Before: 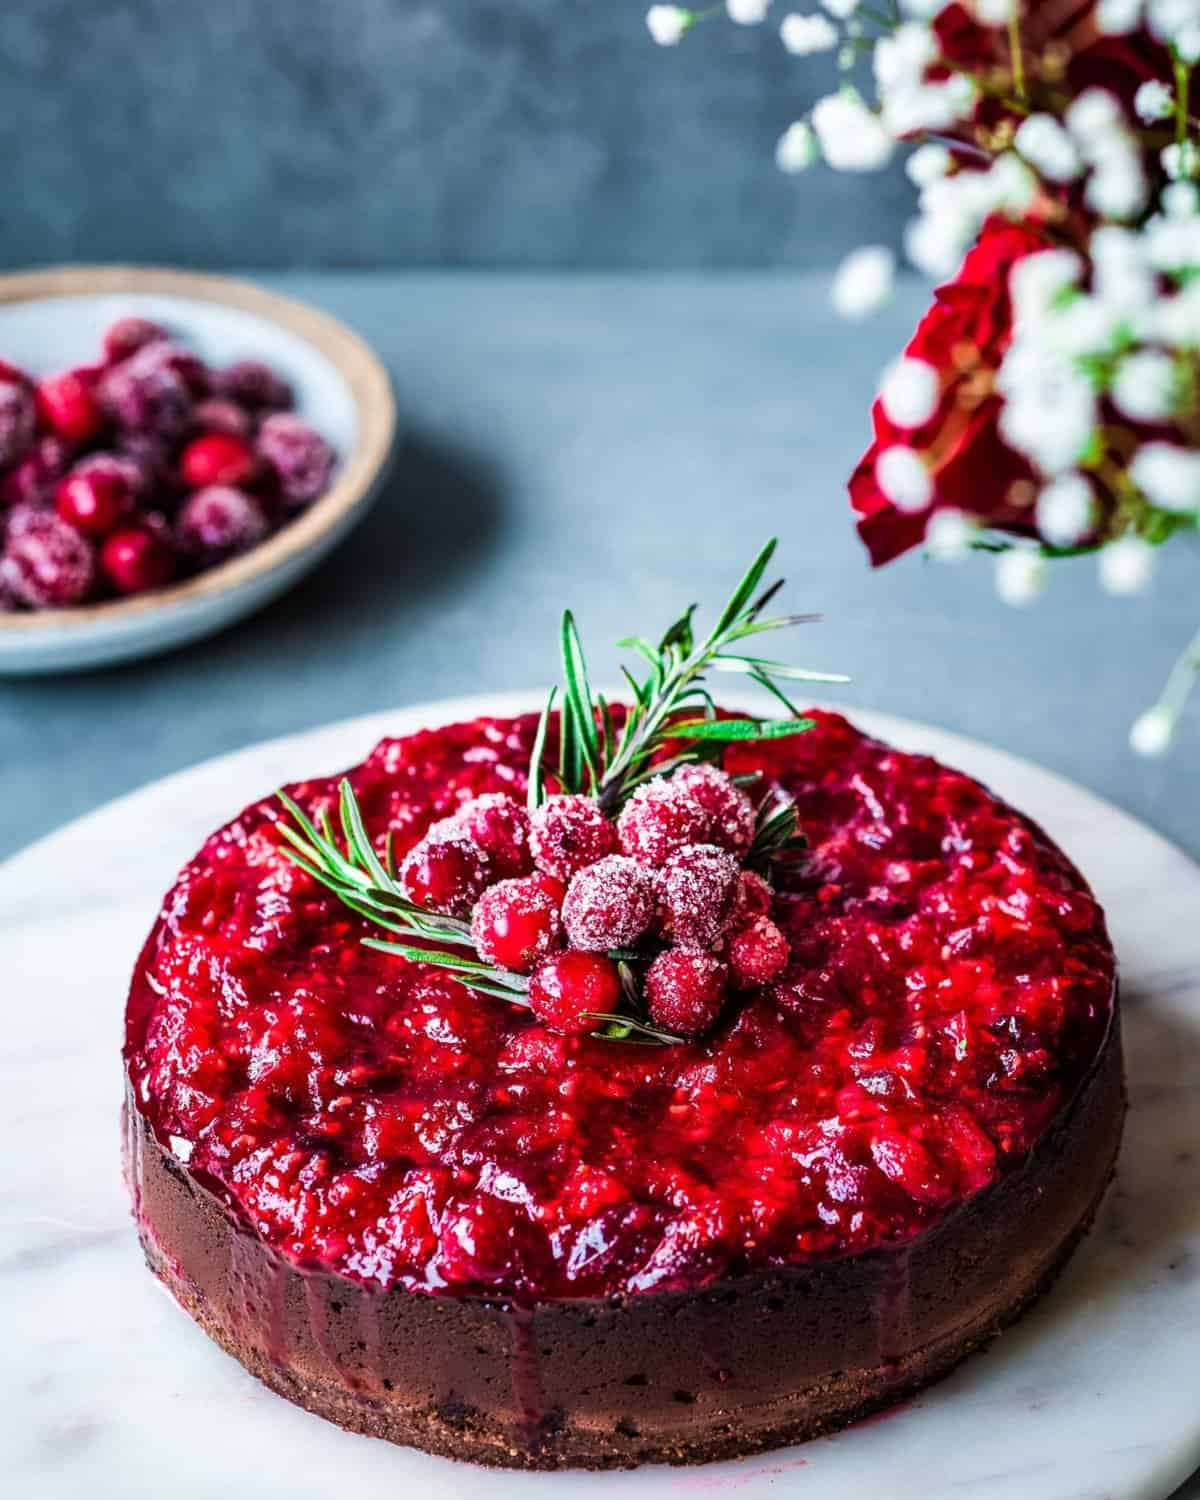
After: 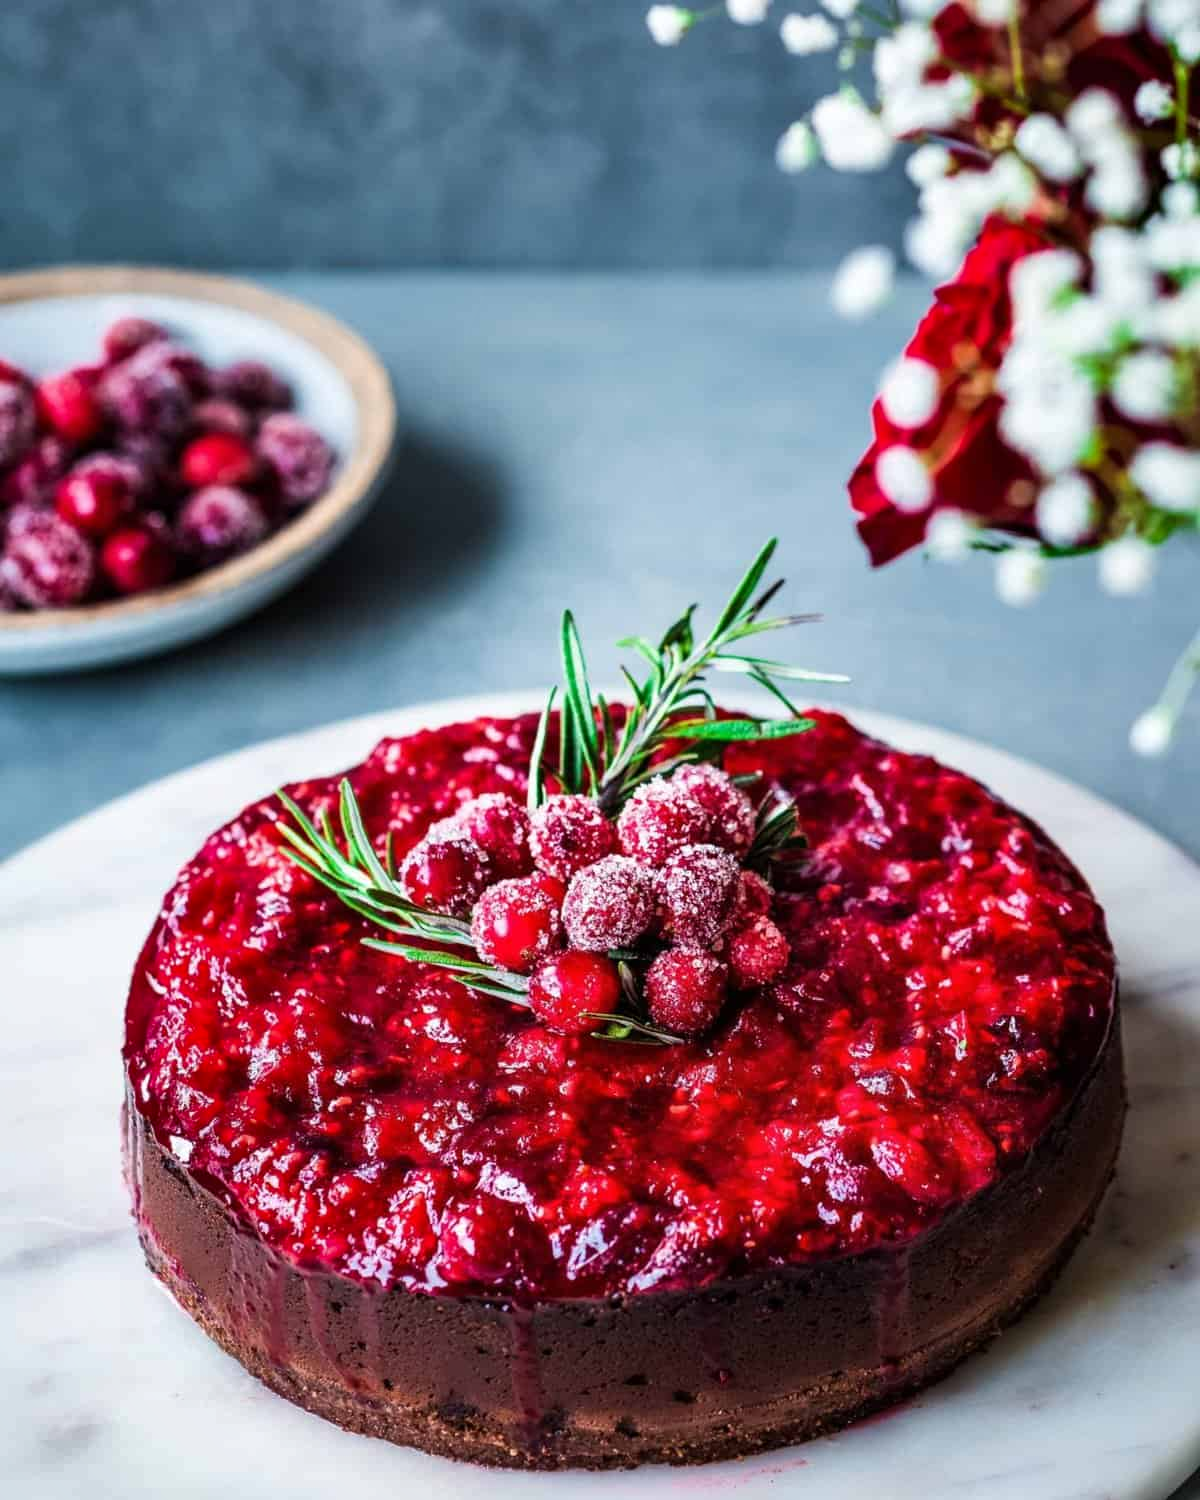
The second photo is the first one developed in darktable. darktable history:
shadows and highlights: radius 264.78, soften with gaussian
